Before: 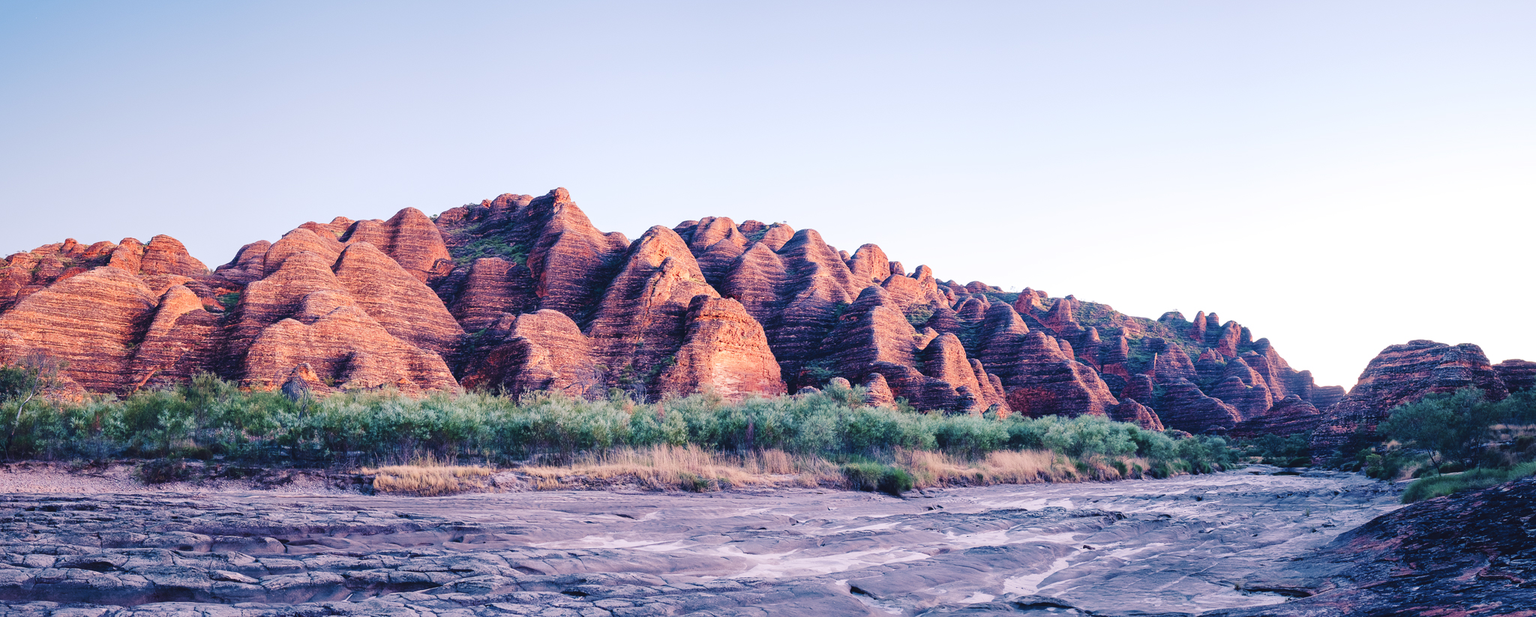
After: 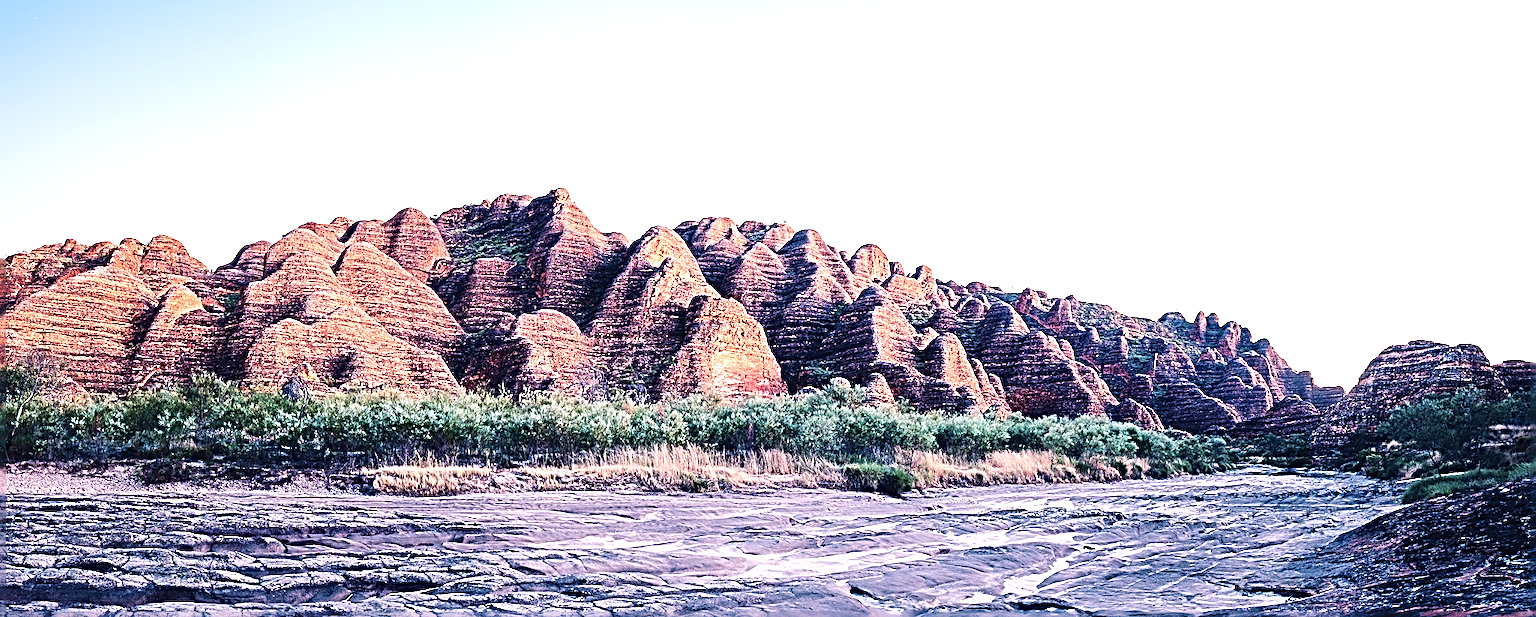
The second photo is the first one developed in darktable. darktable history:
tone equalizer: -8 EV -0.75 EV, -7 EV -0.7 EV, -6 EV -0.6 EV, -5 EV -0.4 EV, -3 EV 0.4 EV, -2 EV 0.6 EV, -1 EV 0.7 EV, +0 EV 0.75 EV, edges refinement/feathering 500, mask exposure compensation -1.57 EV, preserve details no
sharpen: radius 3.158, amount 1.731
local contrast: mode bilateral grid, contrast 100, coarseness 100, detail 91%, midtone range 0.2
